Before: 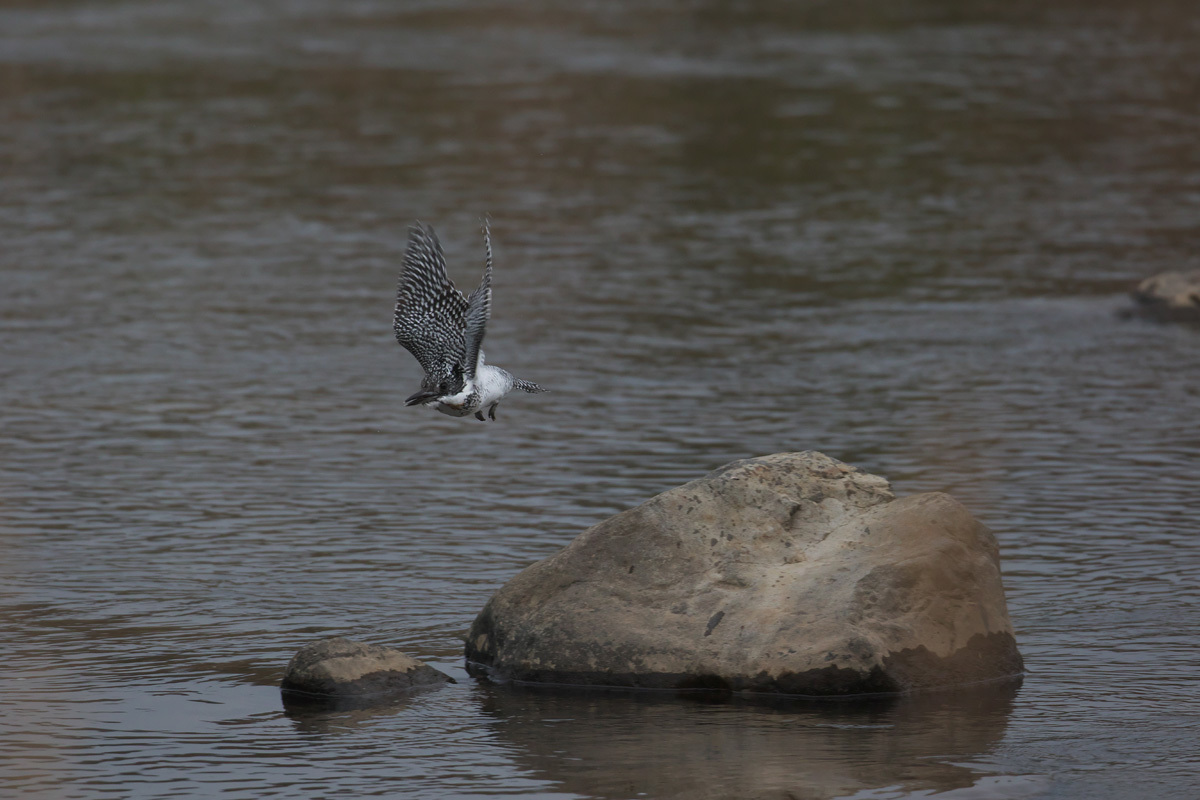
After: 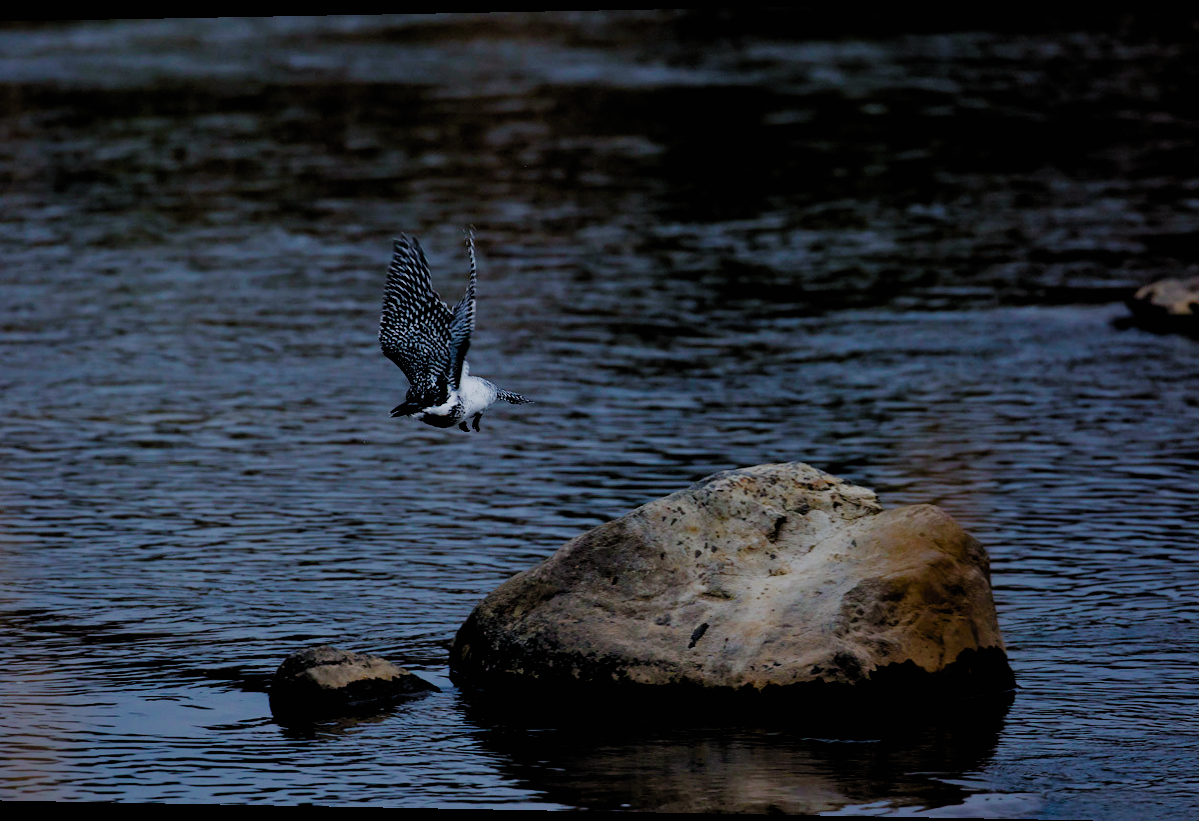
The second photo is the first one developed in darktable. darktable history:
rotate and perspective: lens shift (horizontal) -0.055, automatic cropping off
filmic rgb: black relative exposure -2.85 EV, white relative exposure 4.56 EV, hardness 1.77, contrast 1.25, preserve chrominance no, color science v5 (2021)
white balance: red 0.954, blue 1.079
color balance rgb: shadows lift › luminance -9.41%, highlights gain › luminance 17.6%, global offset › luminance -1.45%, perceptual saturation grading › highlights -17.77%, perceptual saturation grading › mid-tones 33.1%, perceptual saturation grading › shadows 50.52%, global vibrance 24.22%
